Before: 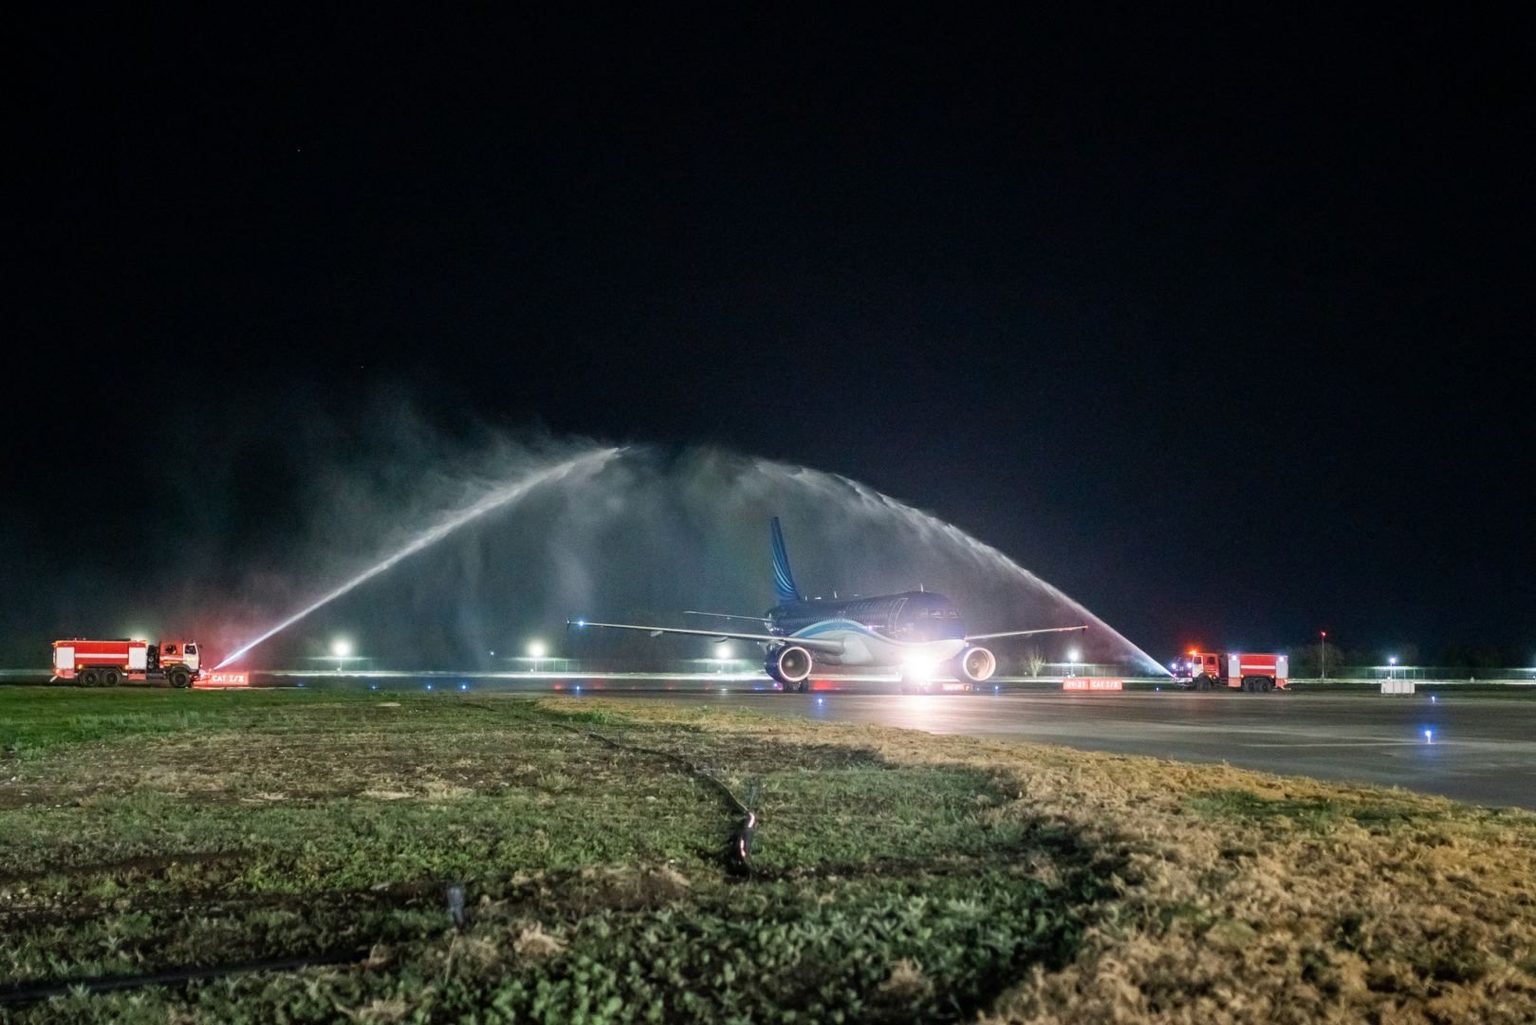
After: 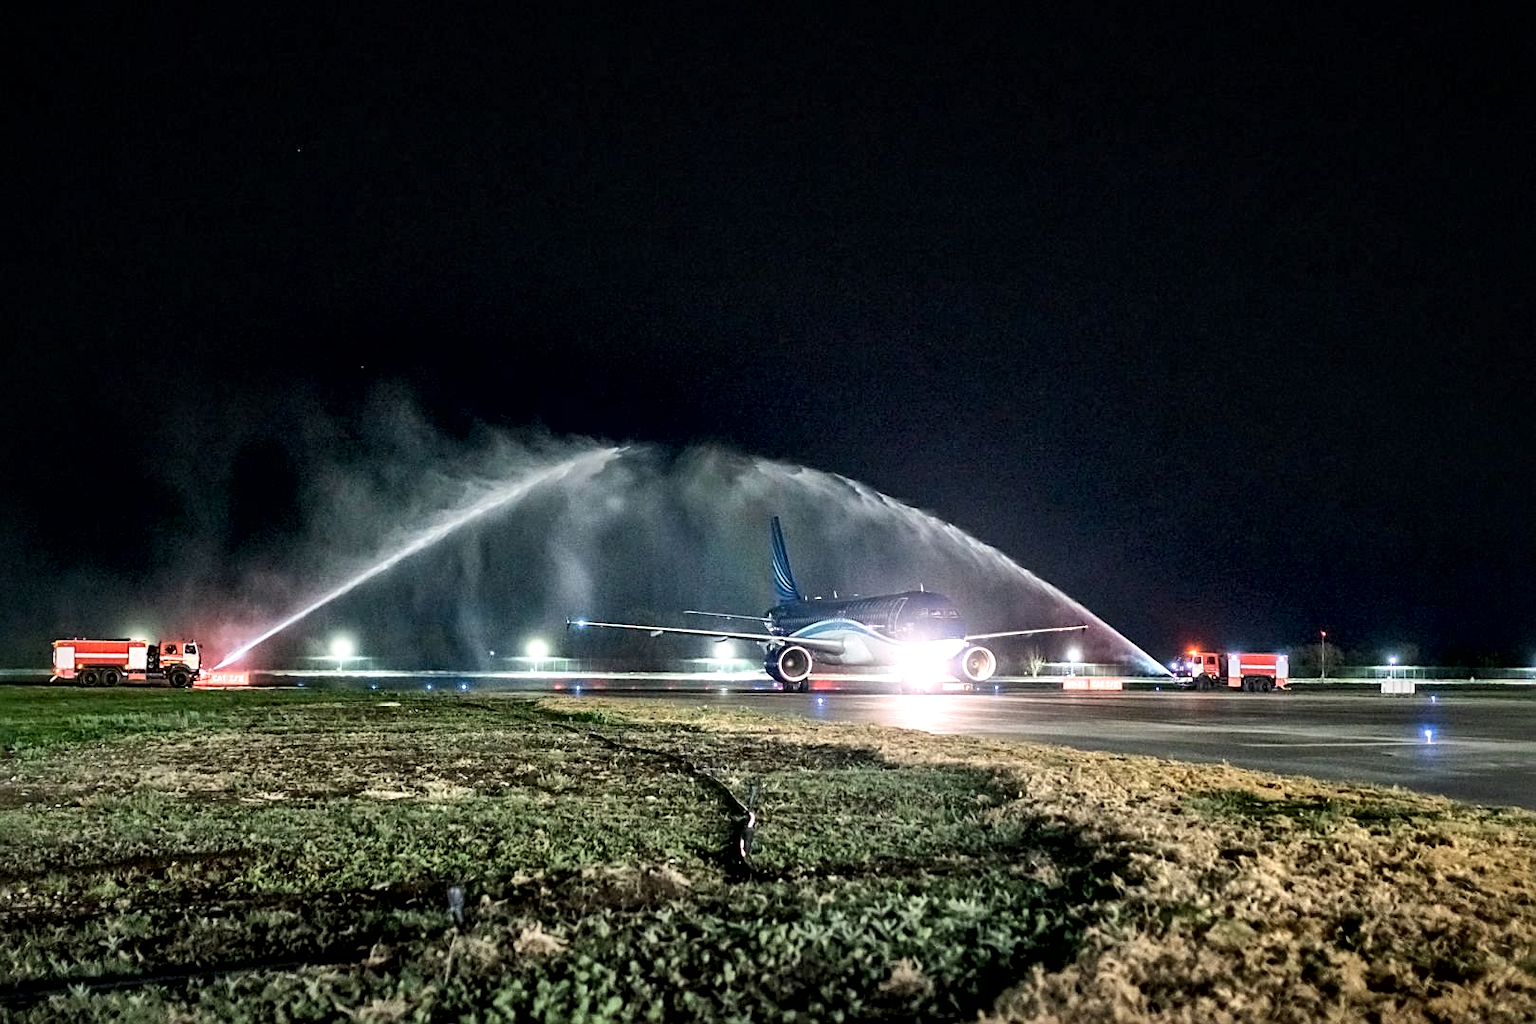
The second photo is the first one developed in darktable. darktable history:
sharpen: on, module defaults
local contrast: mode bilateral grid, contrast 43, coarseness 69, detail 214%, midtone range 0.2
